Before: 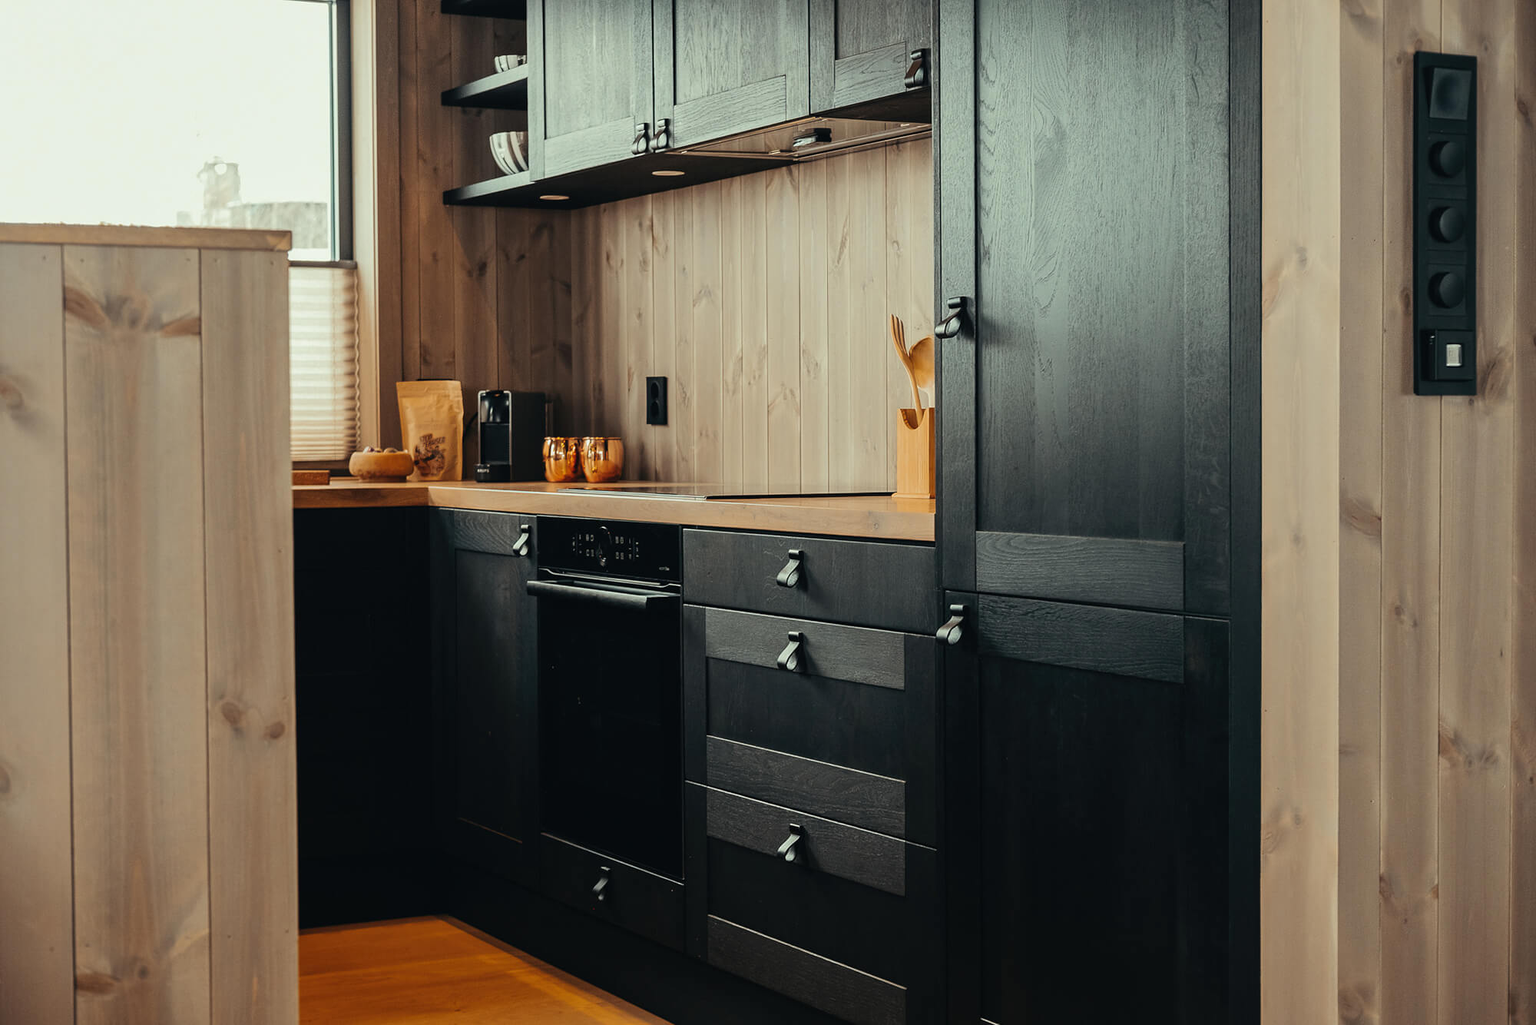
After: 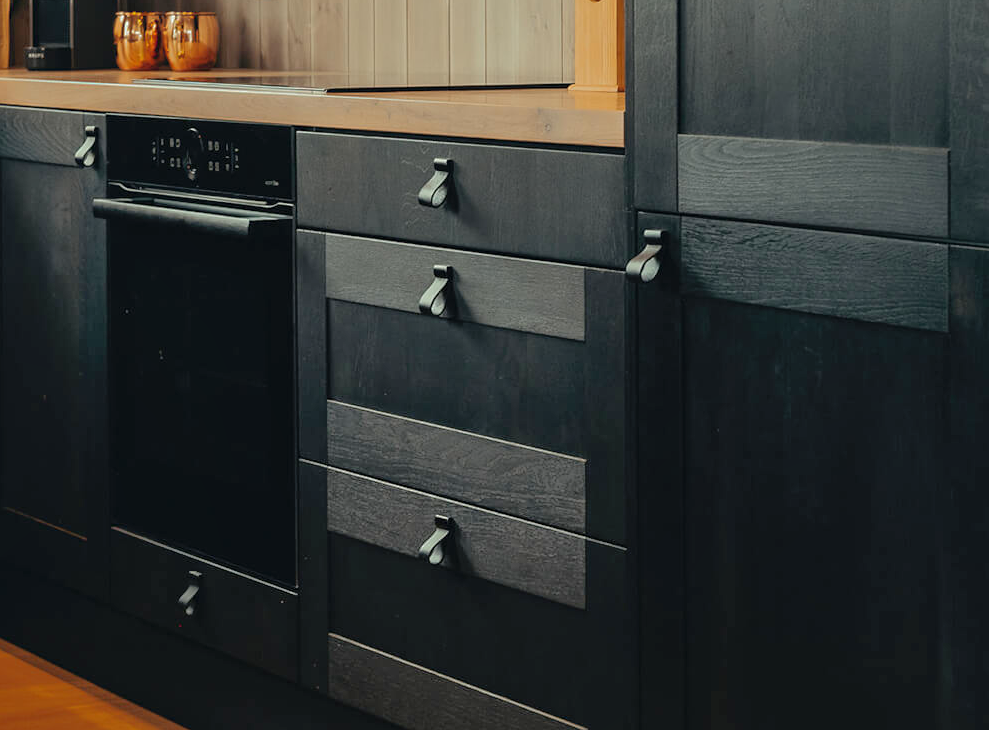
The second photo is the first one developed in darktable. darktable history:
shadows and highlights: on, module defaults
crop: left 29.672%, top 41.786%, right 20.851%, bottom 3.487%
